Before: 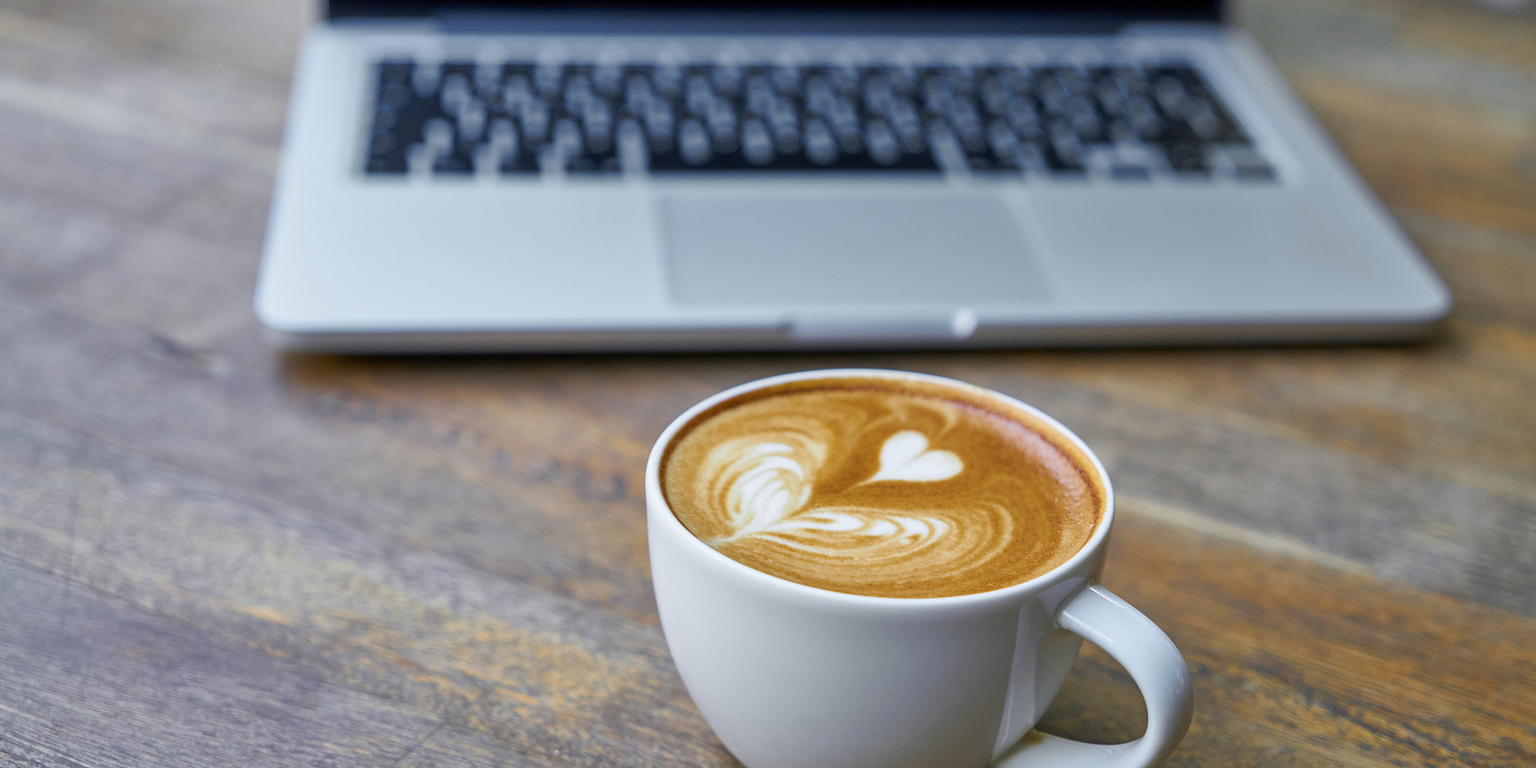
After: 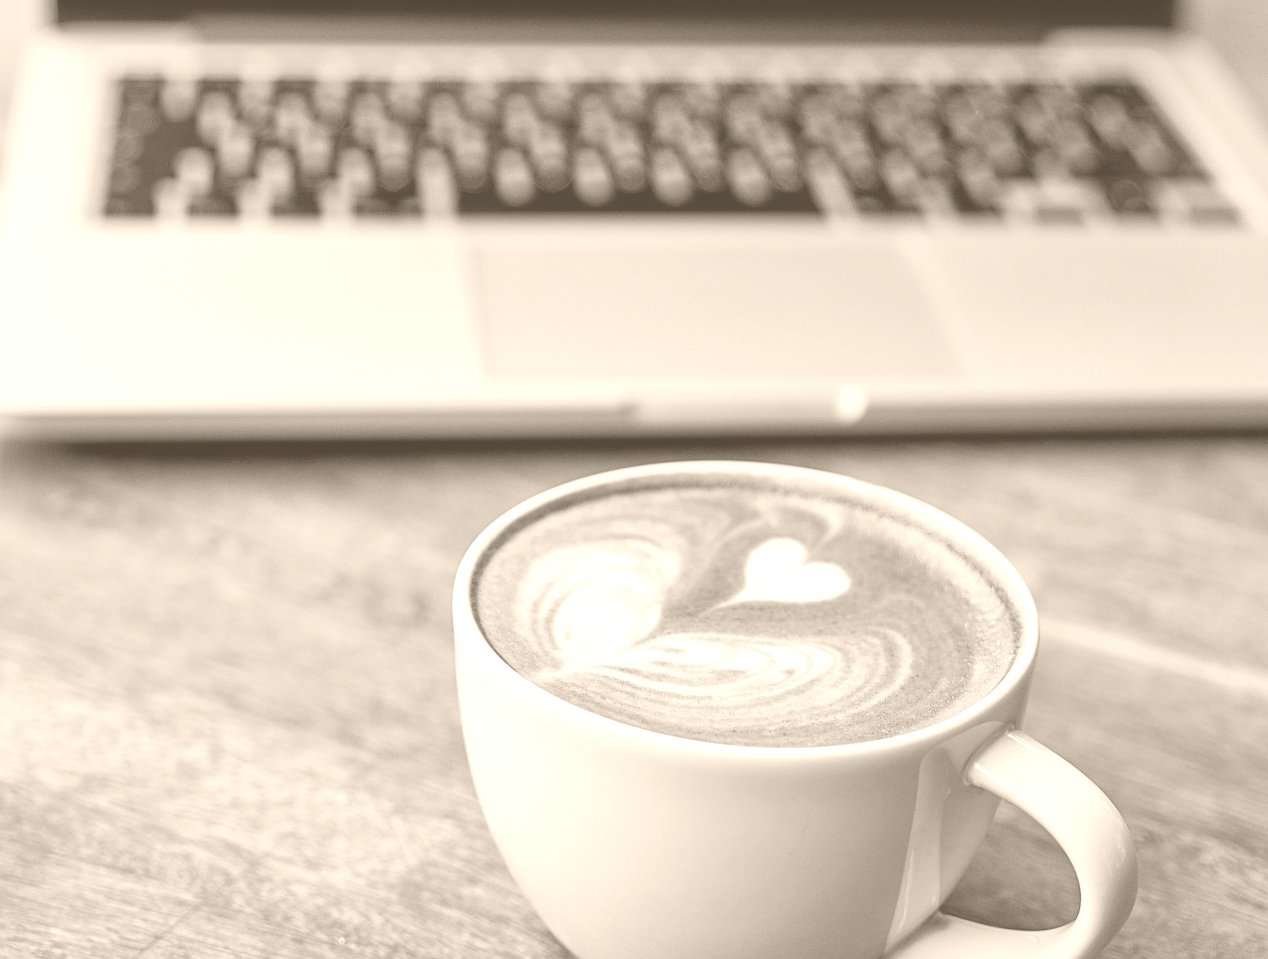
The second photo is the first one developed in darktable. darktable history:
crop and rotate: left 18.442%, right 15.508%
color correction: highlights a* -2.73, highlights b* -2.09, shadows a* 2.41, shadows b* 2.73
sharpen: amount 0.2
filmic rgb: black relative exposure -7.15 EV, white relative exposure 5.36 EV, hardness 3.02
color balance: lift [1.003, 0.993, 1.001, 1.007], gamma [1.018, 1.072, 0.959, 0.928], gain [0.974, 0.873, 1.031, 1.127]
colorize: hue 34.49°, saturation 35.33%, source mix 100%, version 1
